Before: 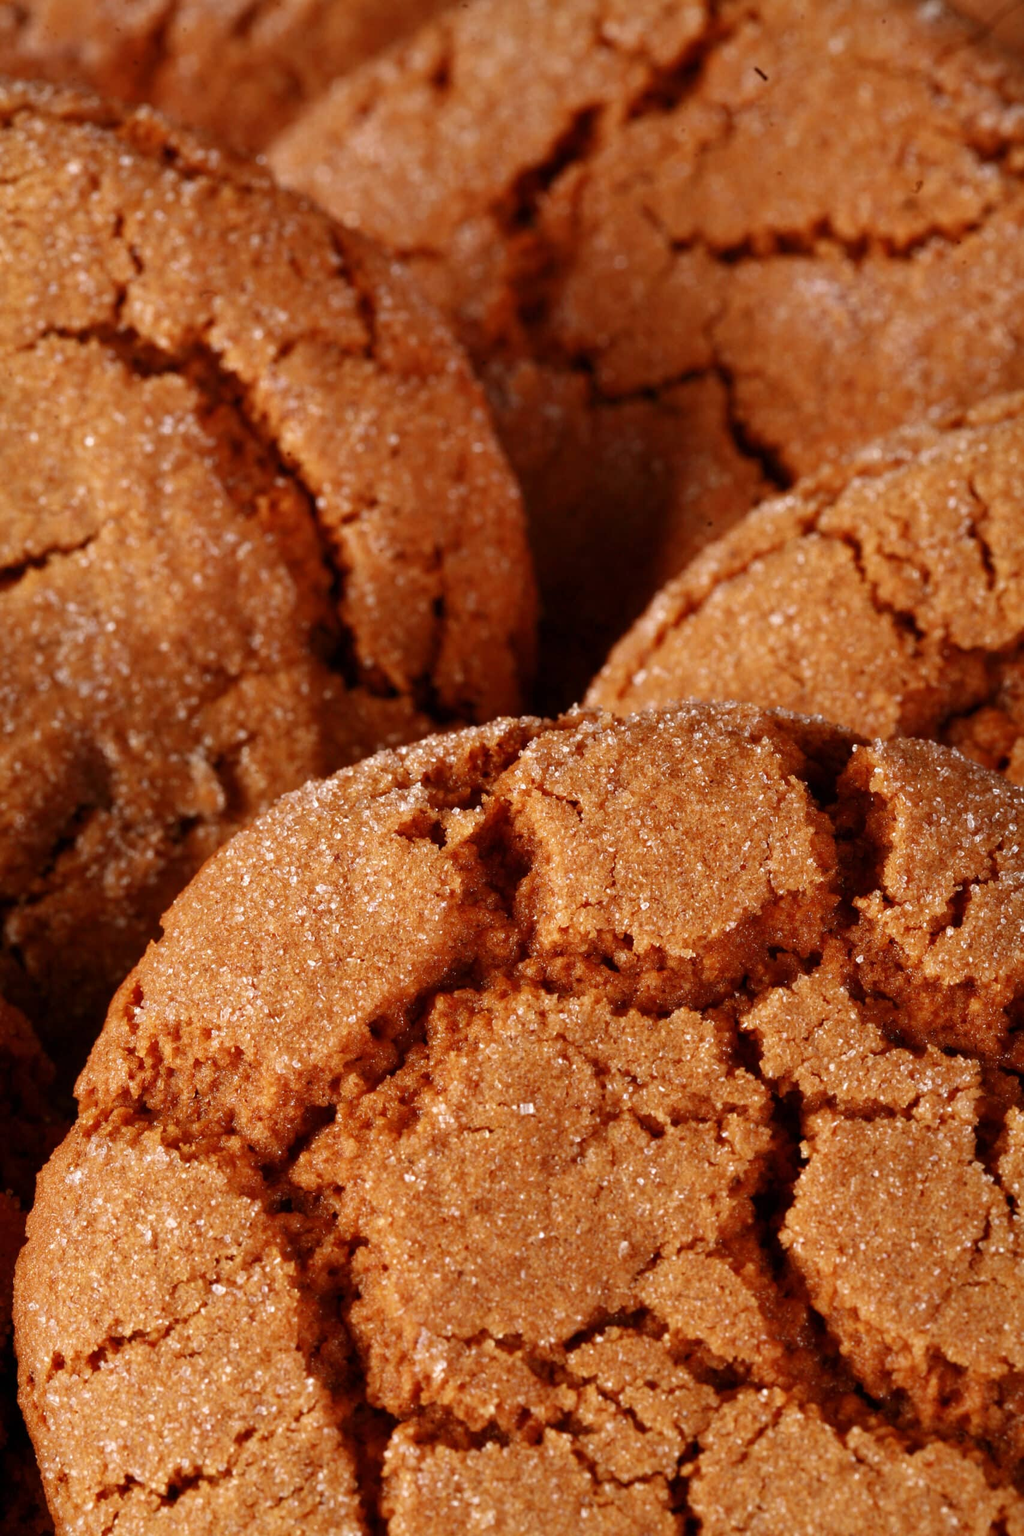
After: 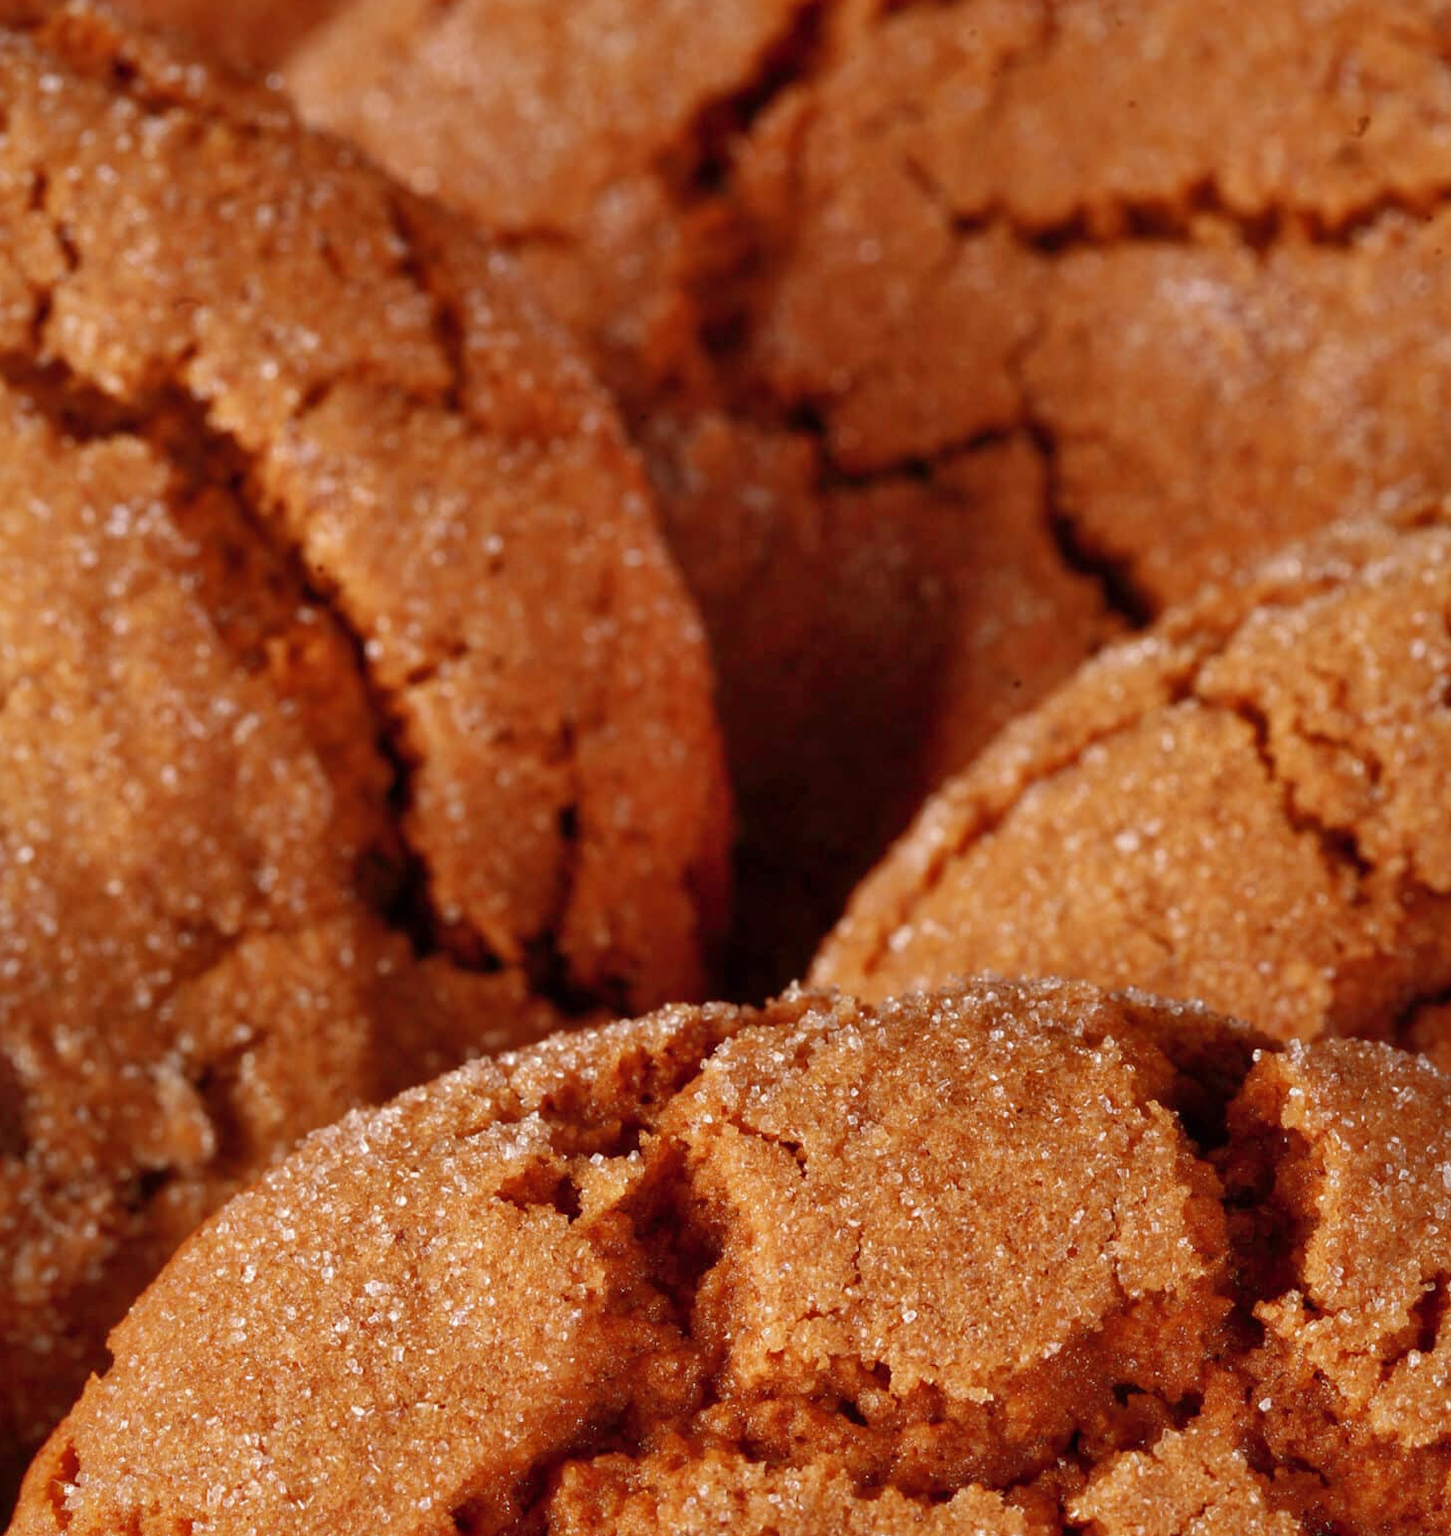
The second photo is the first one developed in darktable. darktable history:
crop and rotate: left 9.345%, top 7.22%, right 4.982%, bottom 32.331%
shadows and highlights: on, module defaults
